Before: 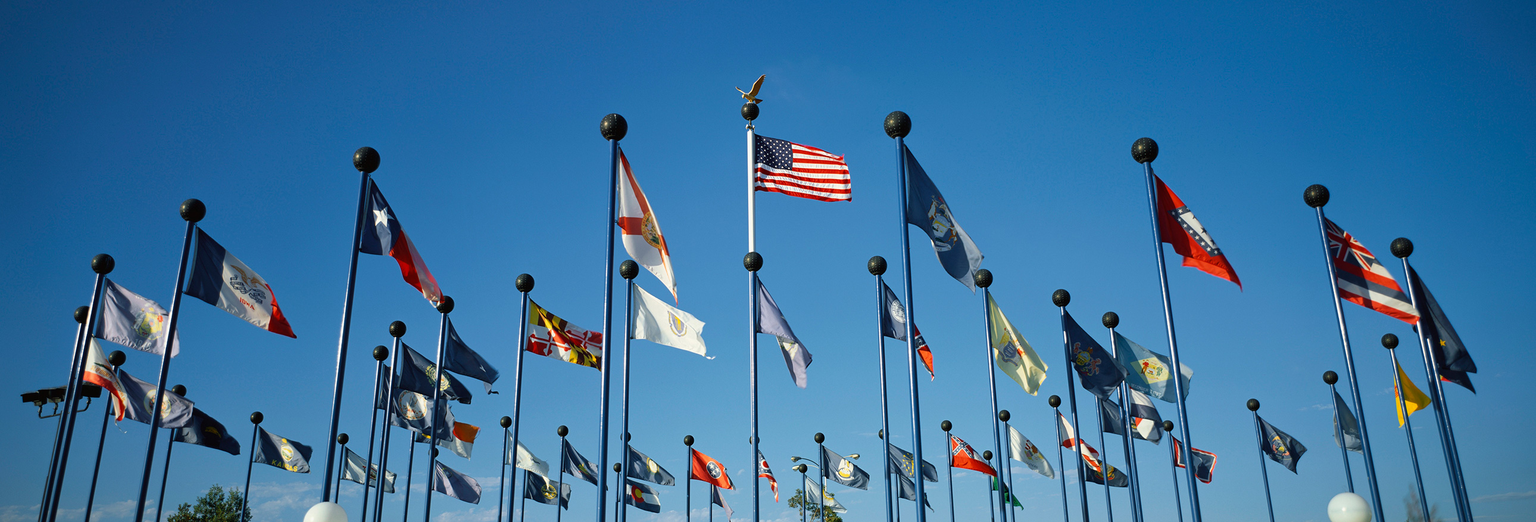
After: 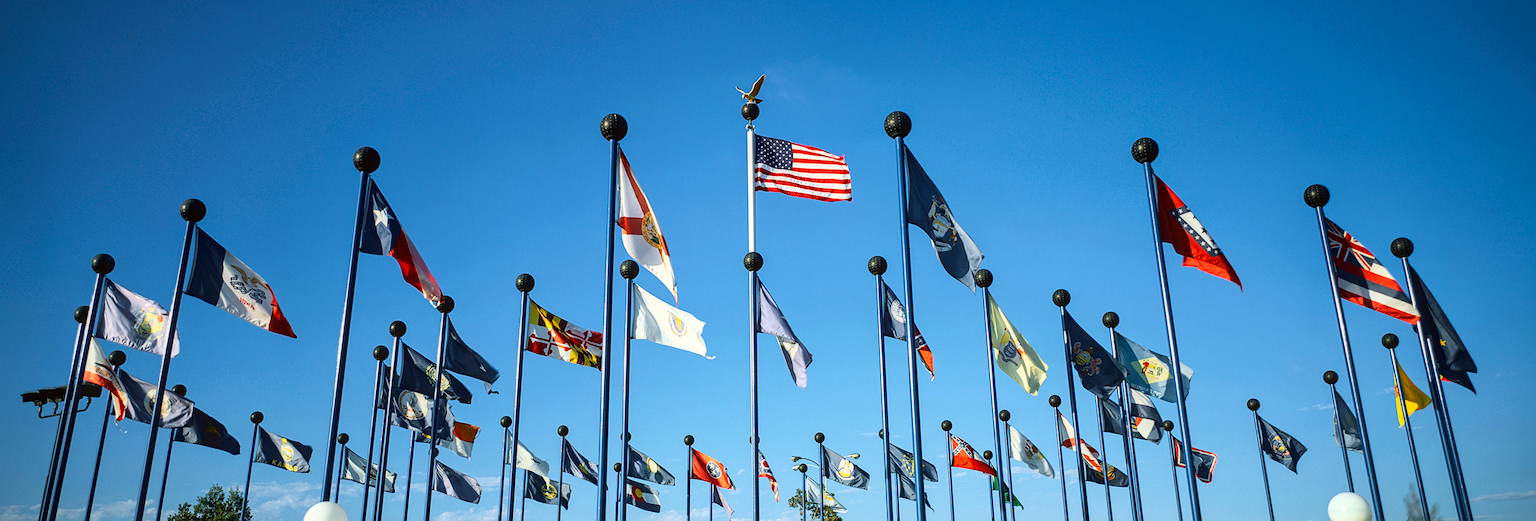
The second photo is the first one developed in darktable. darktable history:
local contrast: on, module defaults
tone curve: curves: ch0 [(0, 0.039) (0.104, 0.094) (0.285, 0.301) (0.673, 0.796) (0.845, 0.932) (0.994, 0.971)]; ch1 [(0, 0) (0.356, 0.385) (0.424, 0.405) (0.498, 0.502) (0.586, 0.57) (0.657, 0.642) (1, 1)]; ch2 [(0, 0) (0.424, 0.438) (0.46, 0.453) (0.515, 0.505) (0.557, 0.57) (0.612, 0.583) (0.722, 0.67) (1, 1)], color space Lab, linked channels, preserve colors none
sharpen: amount 0.211
